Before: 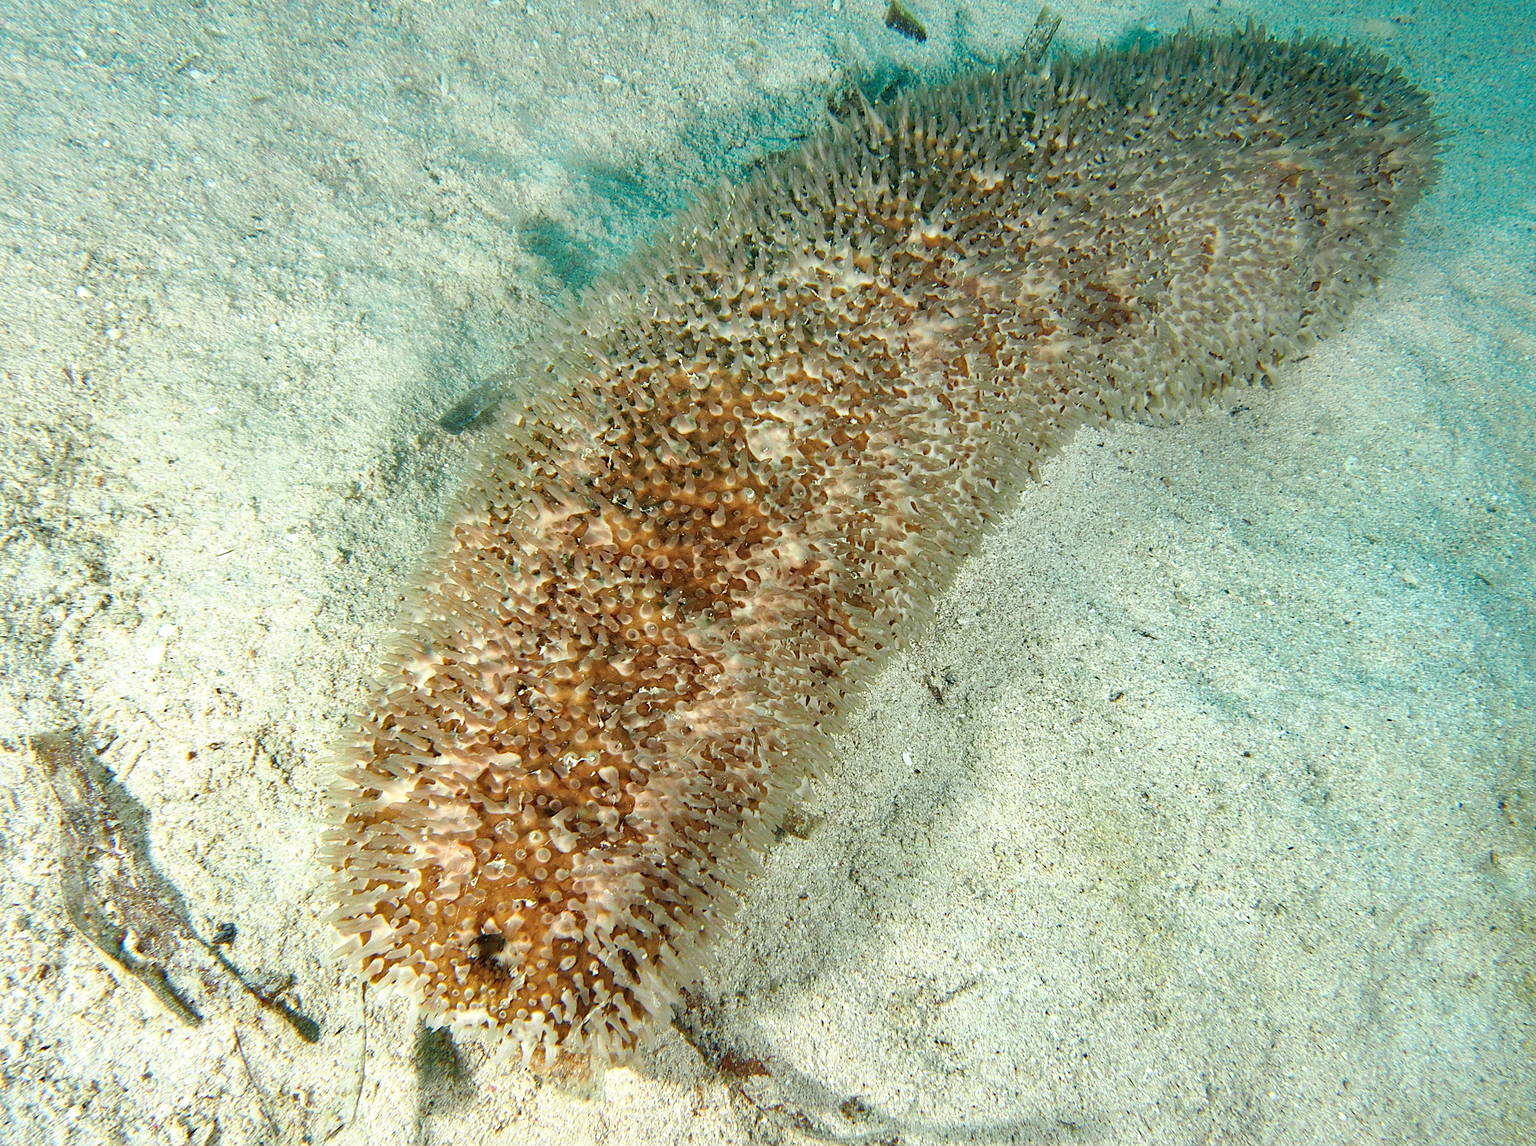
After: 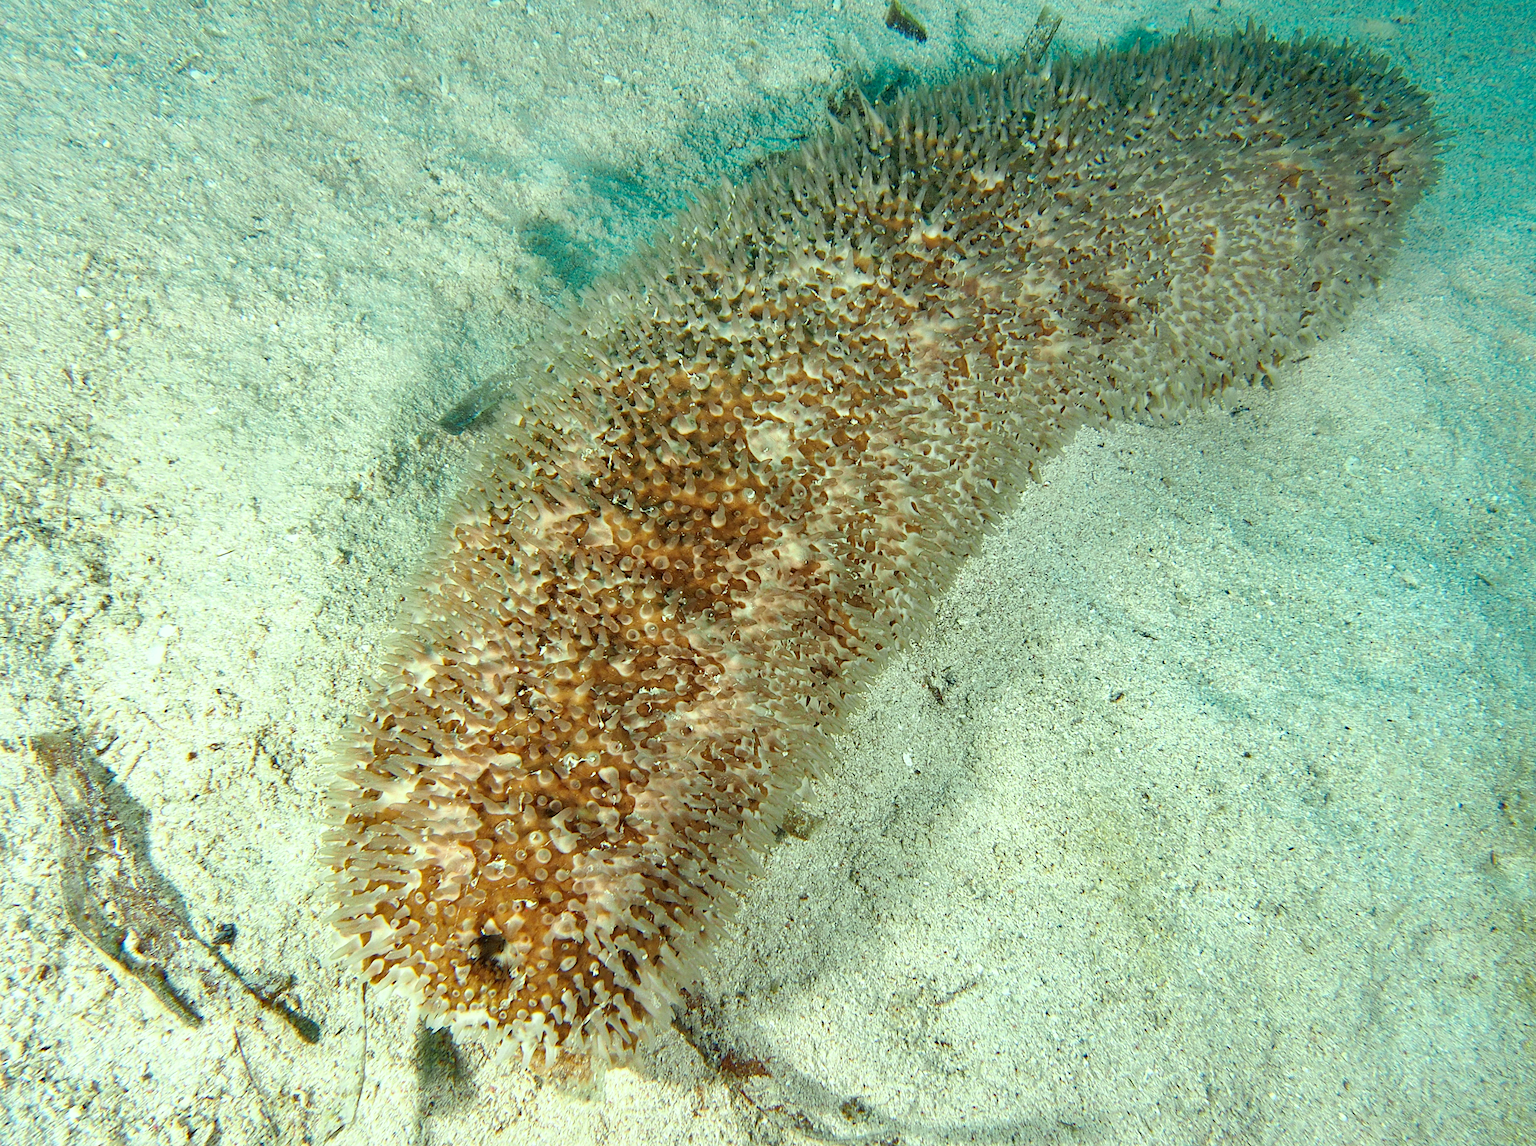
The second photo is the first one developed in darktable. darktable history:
color correction: highlights a* -8.23, highlights b* 3.71
